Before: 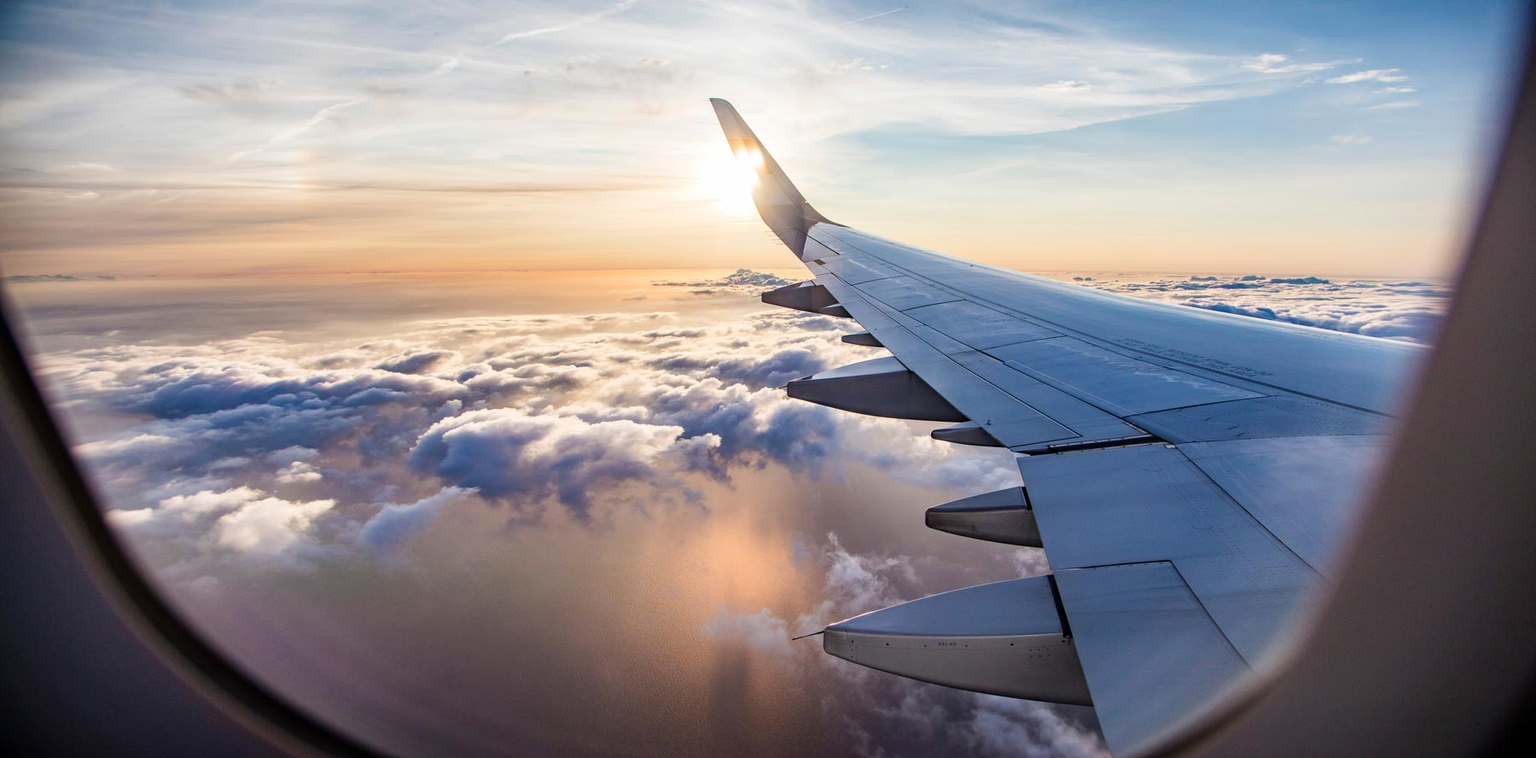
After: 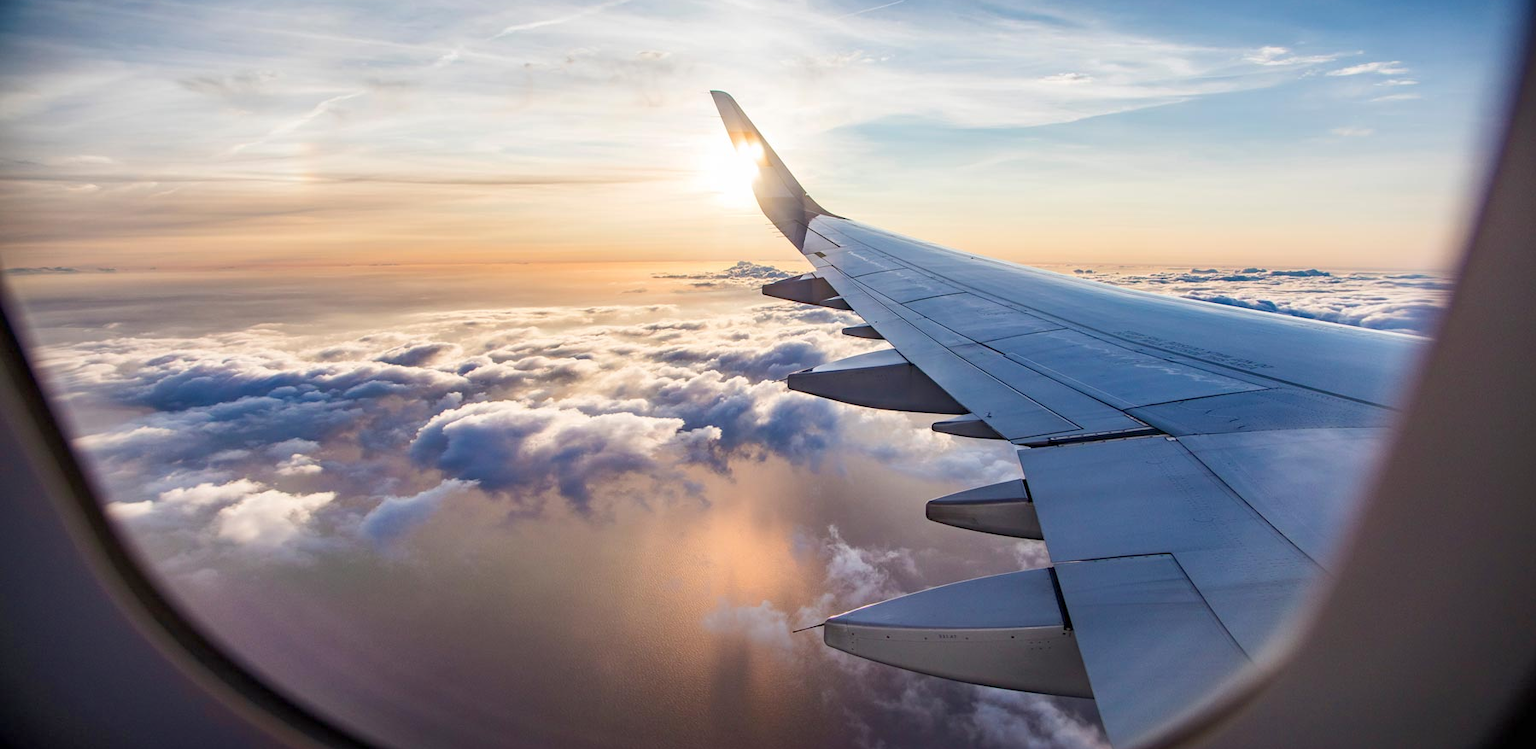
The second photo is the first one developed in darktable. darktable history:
crop: top 1.049%, right 0.001%
rgb curve: curves: ch0 [(0, 0) (0.093, 0.159) (0.241, 0.265) (0.414, 0.42) (1, 1)], compensate middle gray true, preserve colors basic power
